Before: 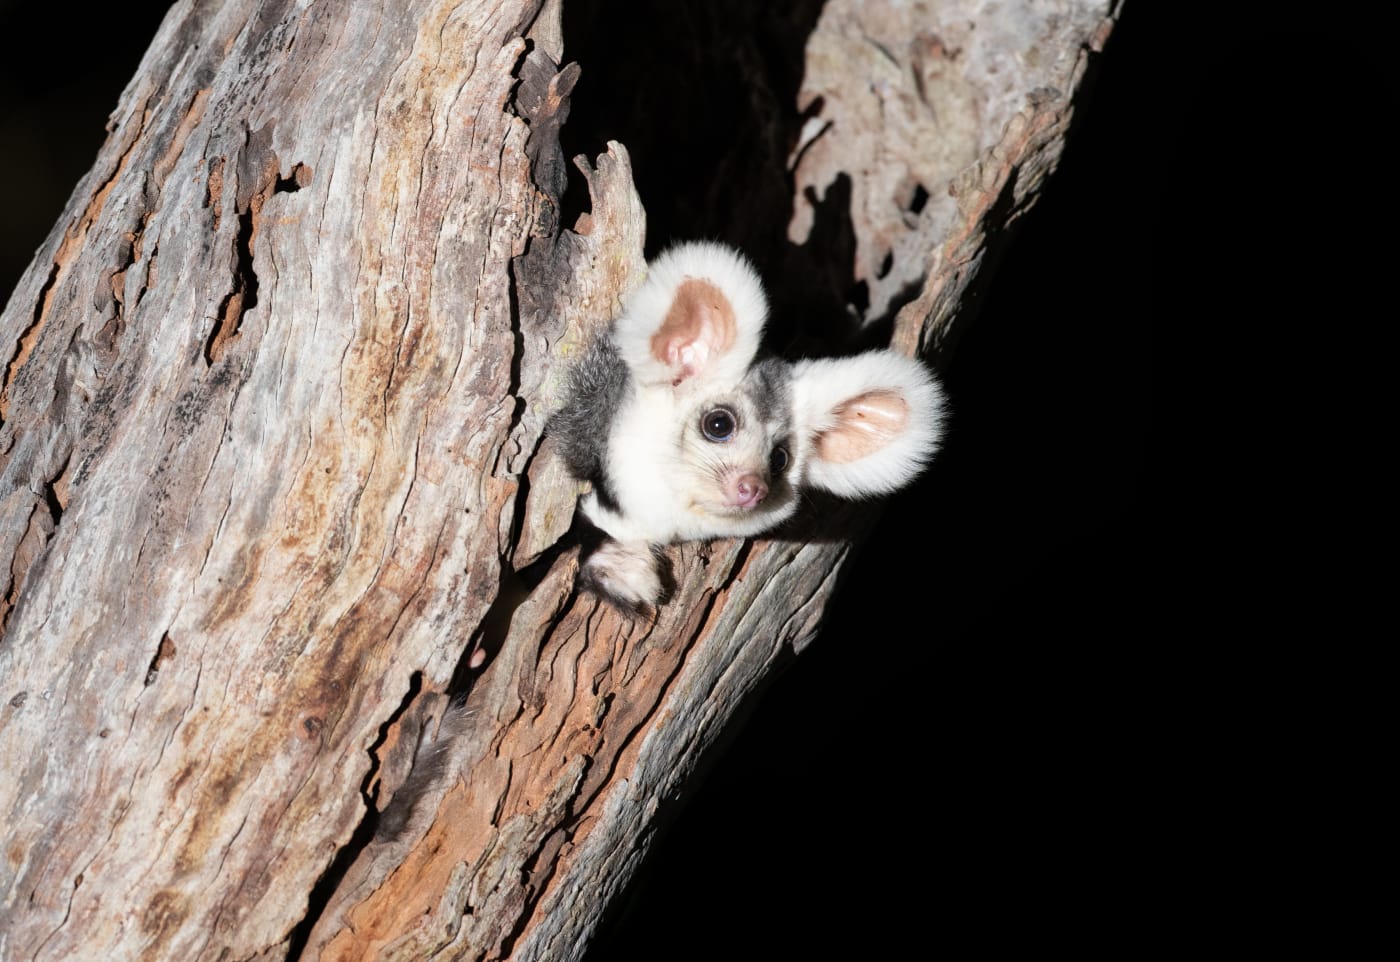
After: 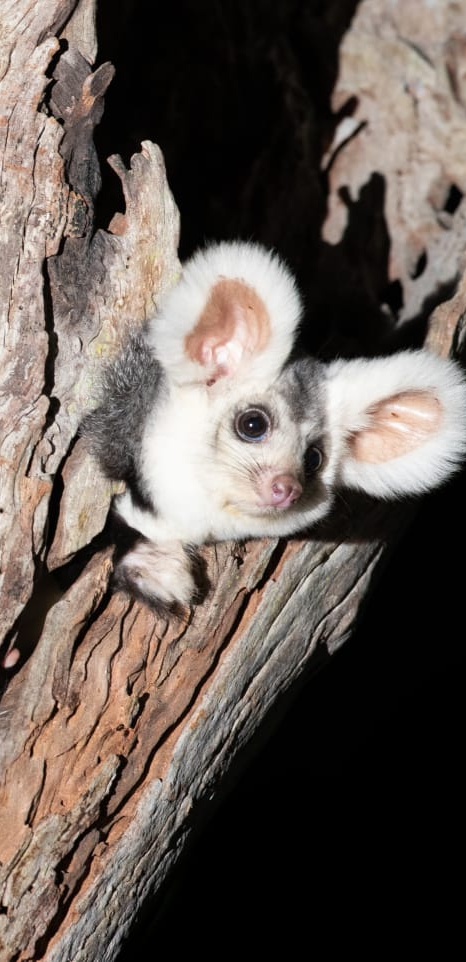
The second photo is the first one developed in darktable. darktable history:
crop: left 33.342%, right 33.326%
